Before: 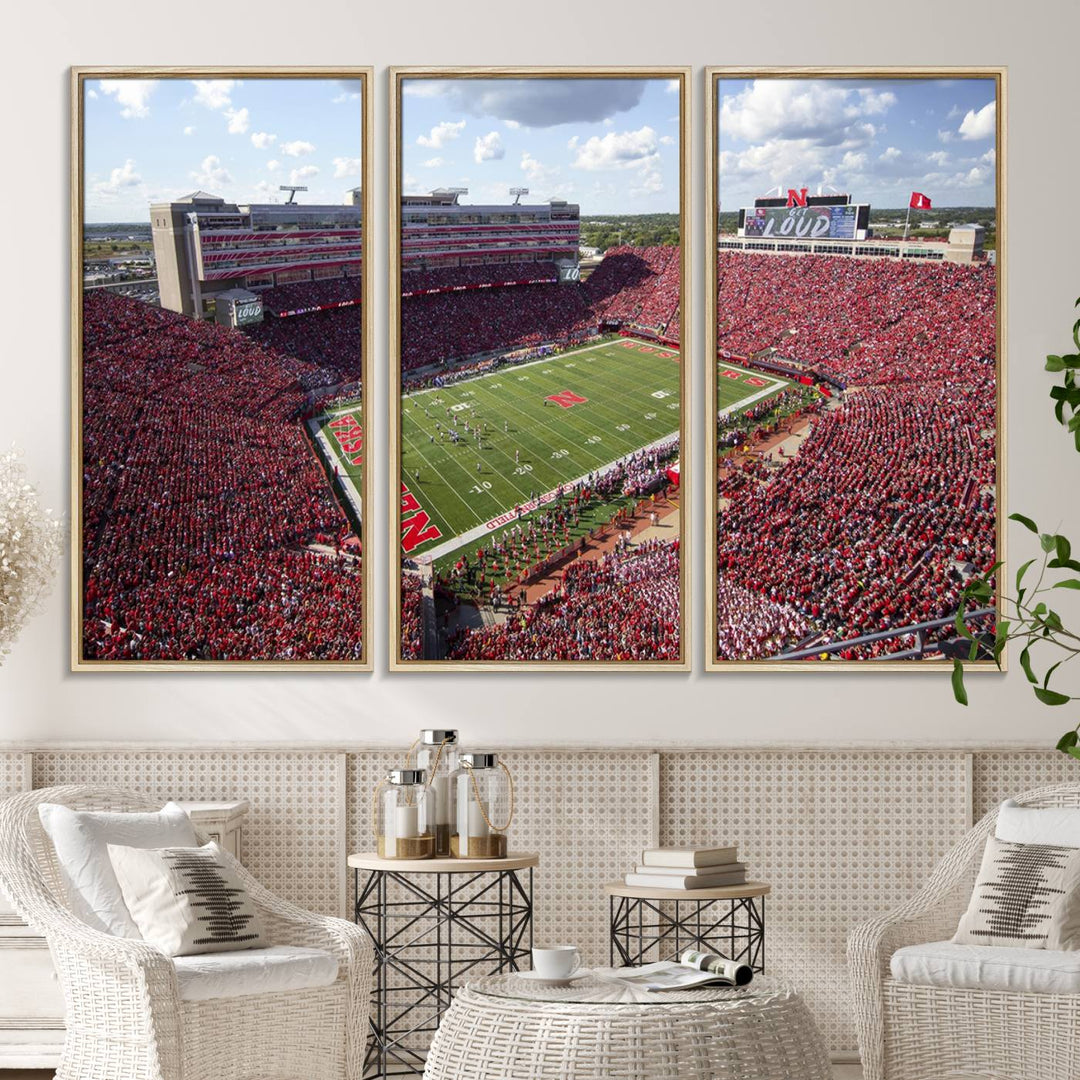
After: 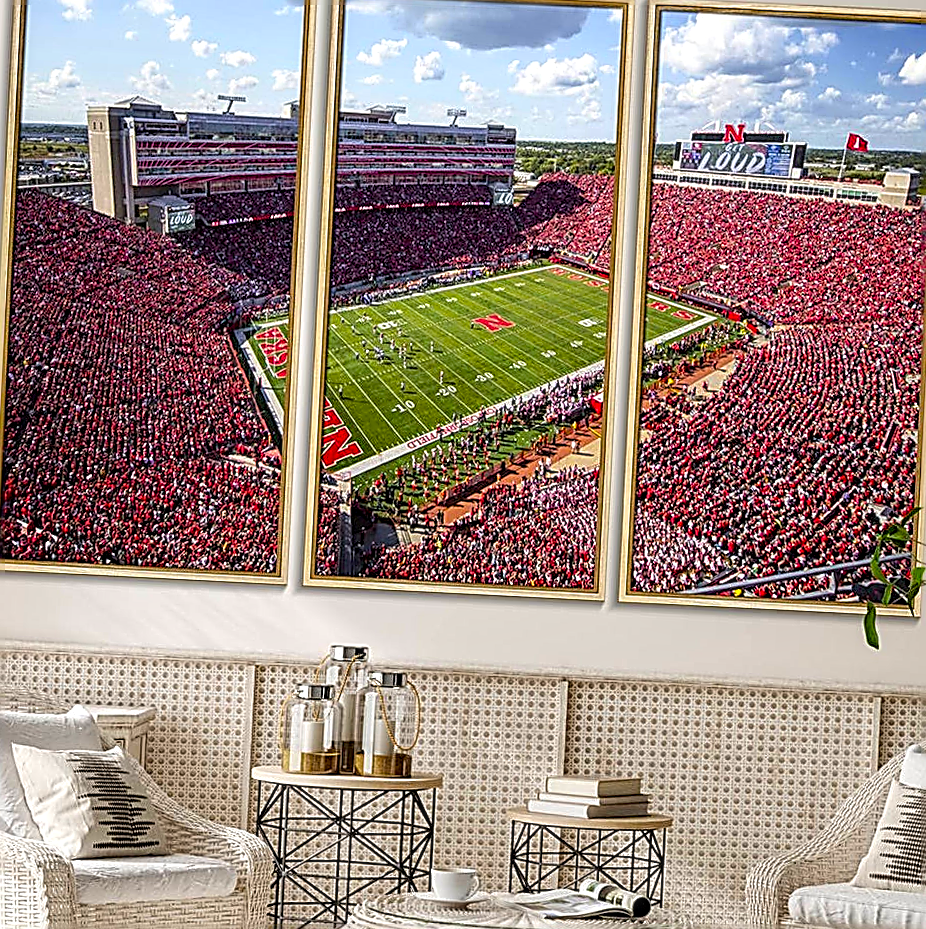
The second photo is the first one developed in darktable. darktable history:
crop and rotate: angle -2.91°, left 5.311%, top 5.196%, right 4.652%, bottom 4.474%
sharpen: amount 1.854
color balance rgb: linear chroma grading › global chroma 14.419%, perceptual saturation grading › global saturation 25.584%
local contrast: highlights 64%, shadows 54%, detail 168%, midtone range 0.518
contrast brightness saturation: contrast -0.103, brightness 0.051, saturation 0.079
